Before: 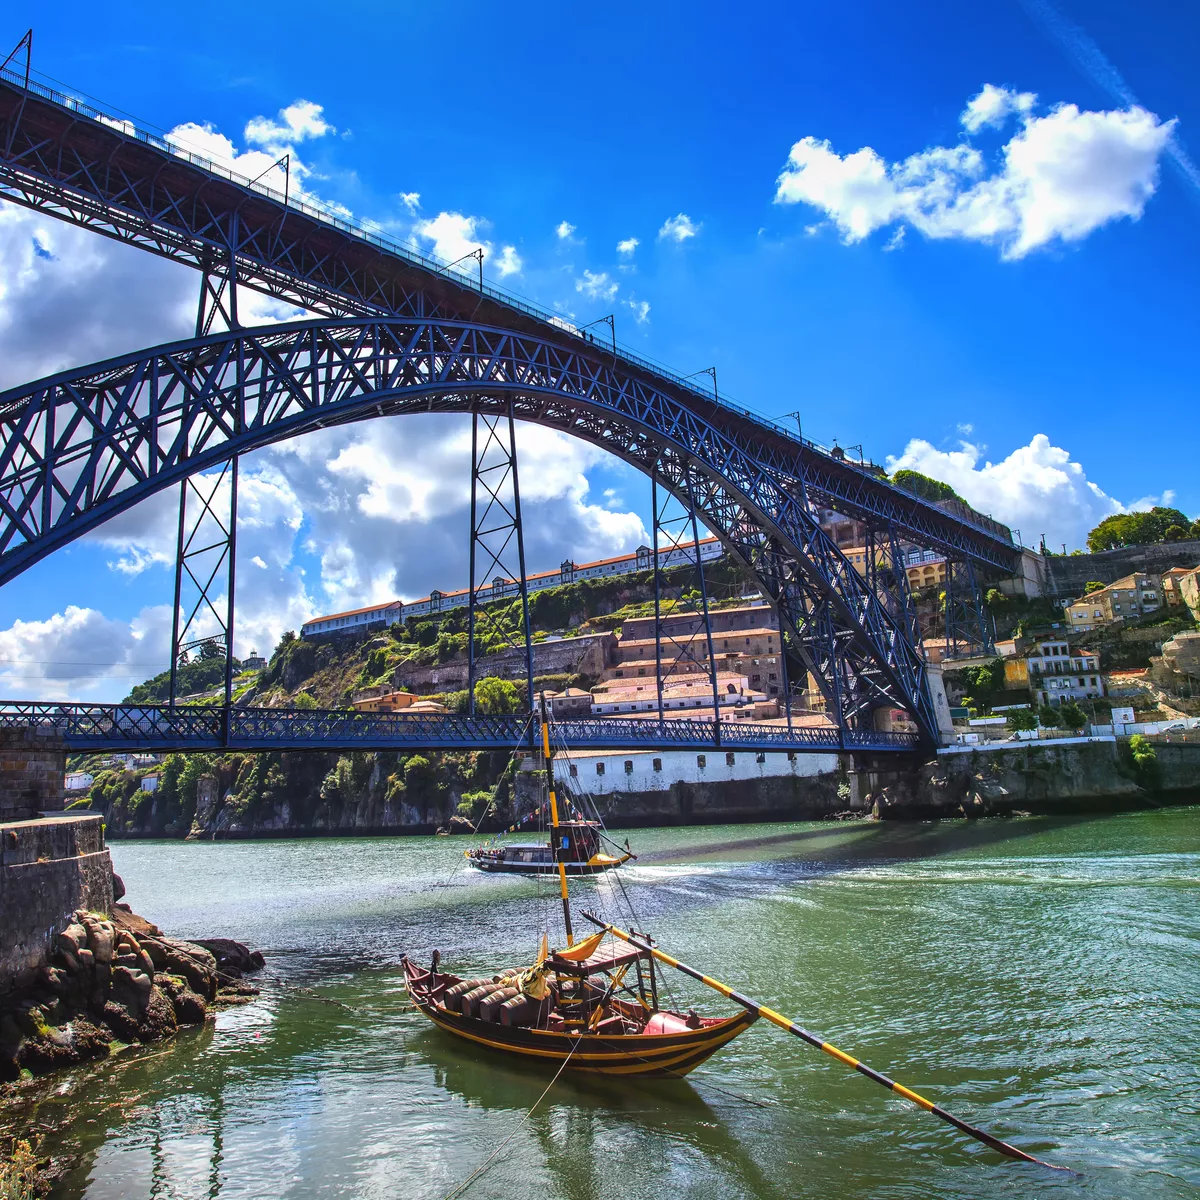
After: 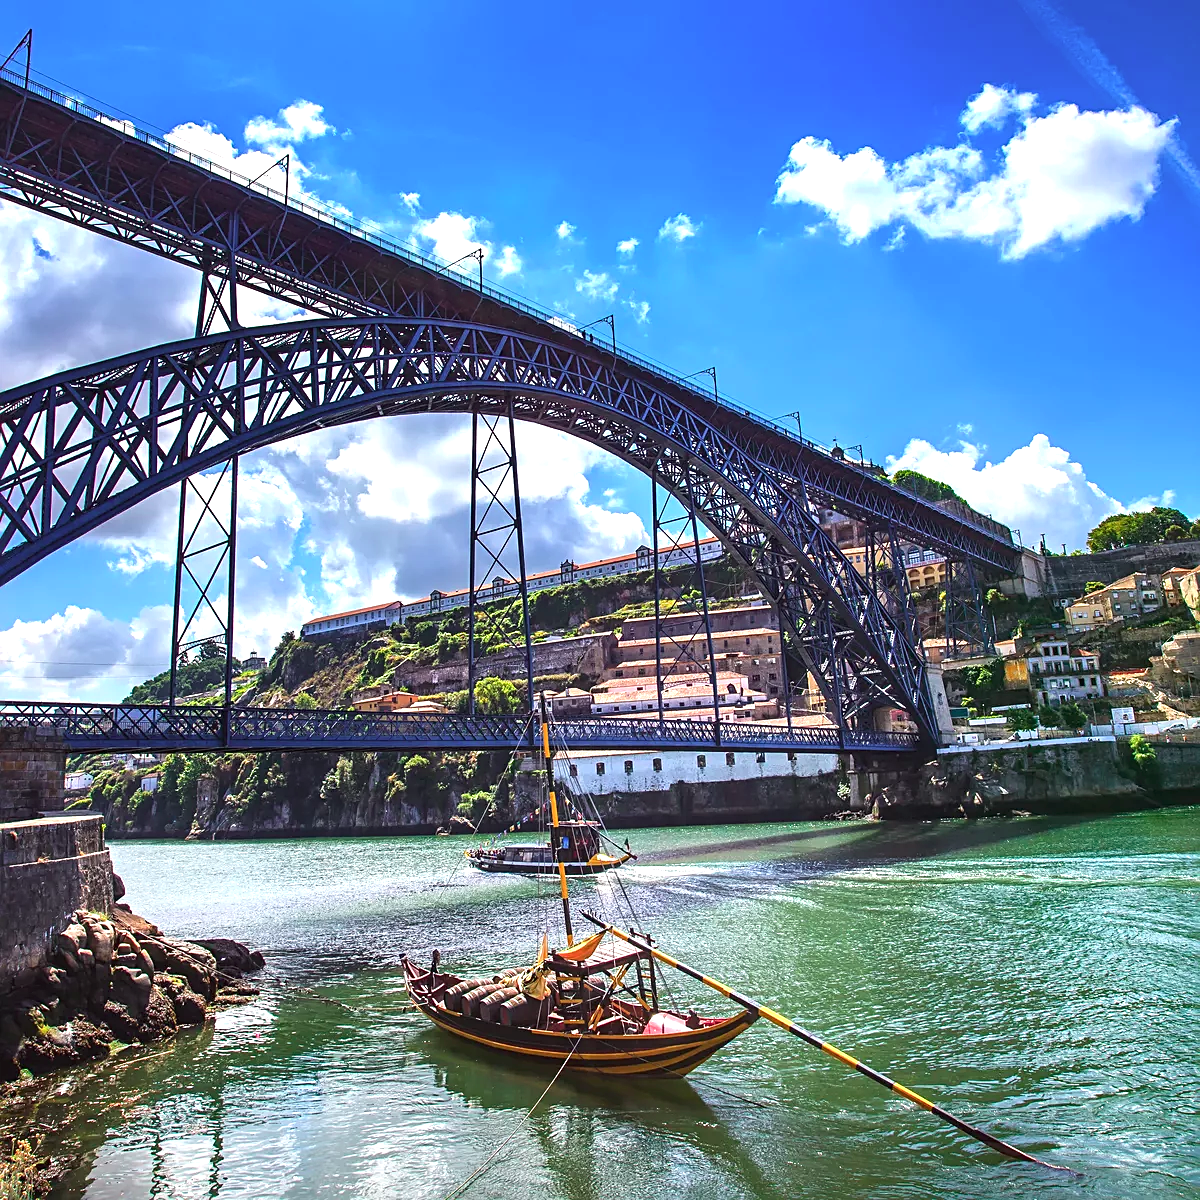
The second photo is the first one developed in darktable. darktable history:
sharpen: on, module defaults
tone curve: curves: ch0 [(0, 0) (0.253, 0.237) (1, 1)]; ch1 [(0, 0) (0.411, 0.385) (0.502, 0.506) (0.557, 0.565) (0.66, 0.683) (1, 1)]; ch2 [(0, 0) (0.394, 0.413) (0.5, 0.5) (1, 1)], color space Lab, independent channels, preserve colors none
exposure: black level correction 0.001, exposure 0.5 EV, compensate highlight preservation false
